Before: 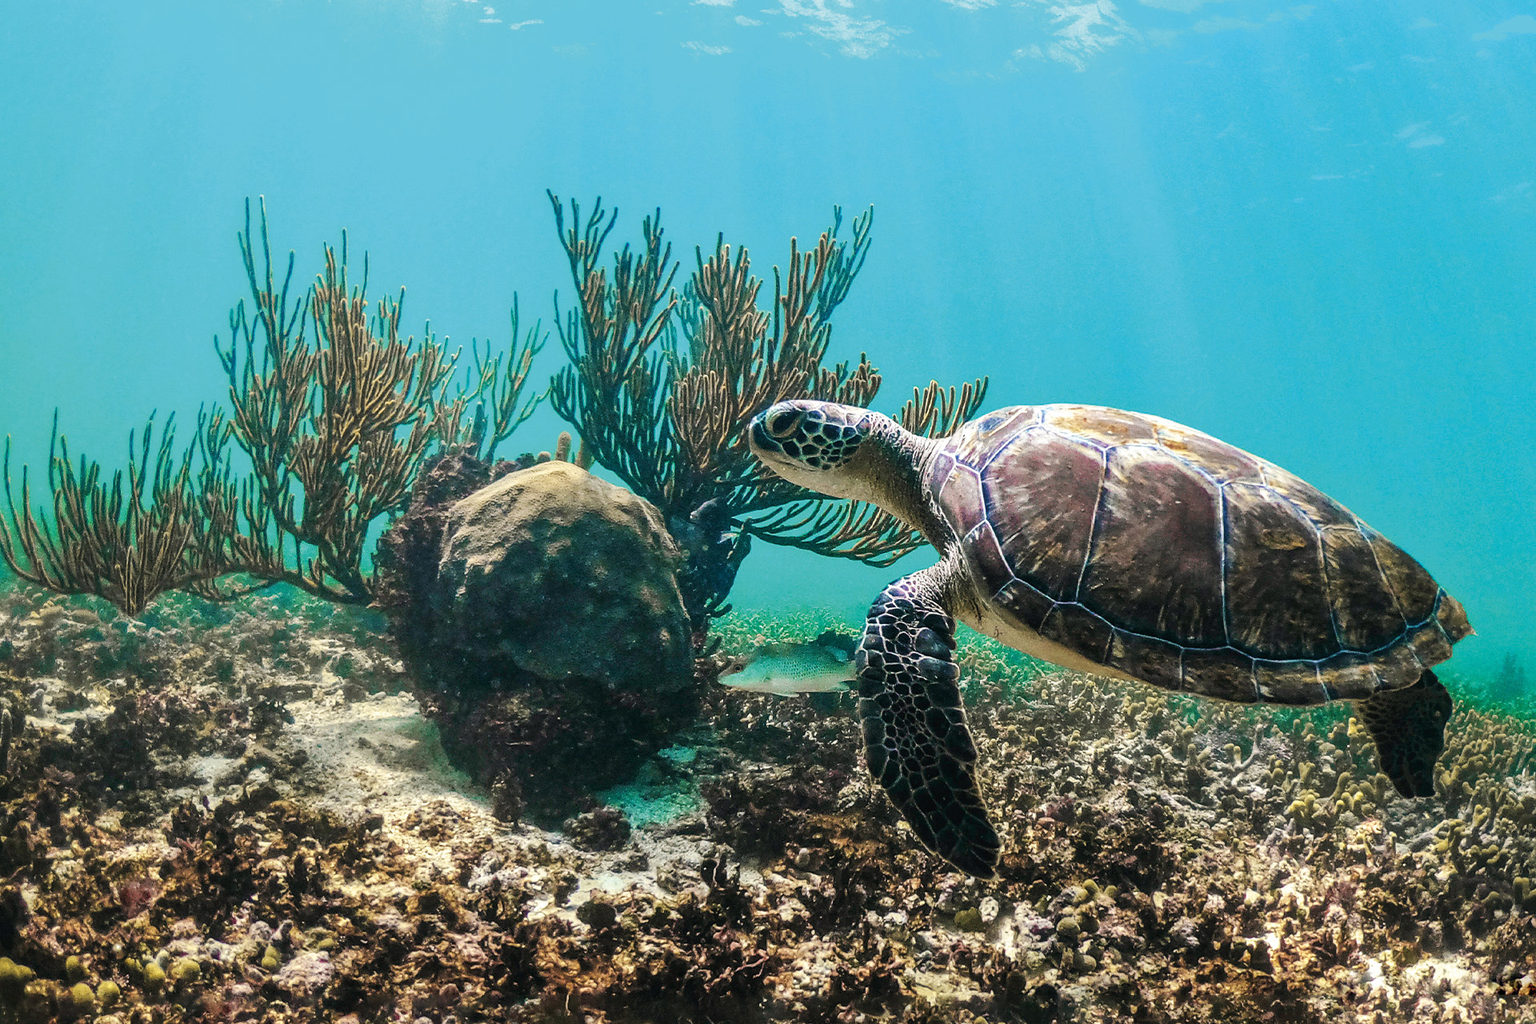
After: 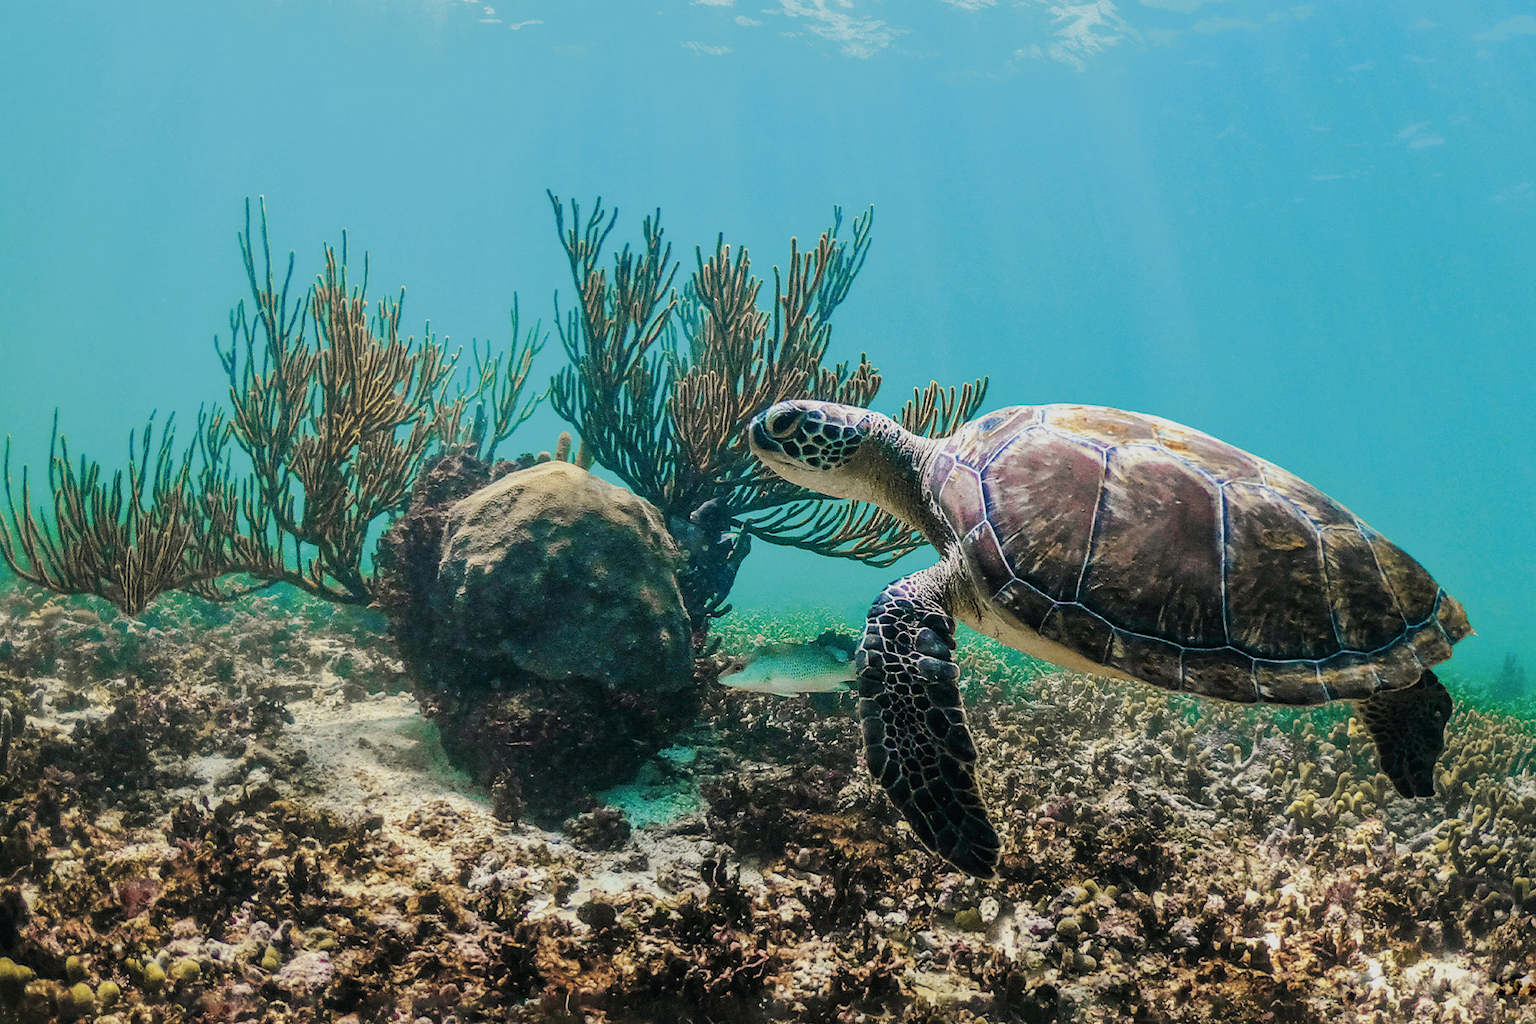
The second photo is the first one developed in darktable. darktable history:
filmic rgb: black relative exposure -15.09 EV, white relative exposure 3 EV, threshold 3.06 EV, target black luminance 0%, hardness 9.2, latitude 98.85%, contrast 0.914, shadows ↔ highlights balance 0.427%, enable highlight reconstruction true
